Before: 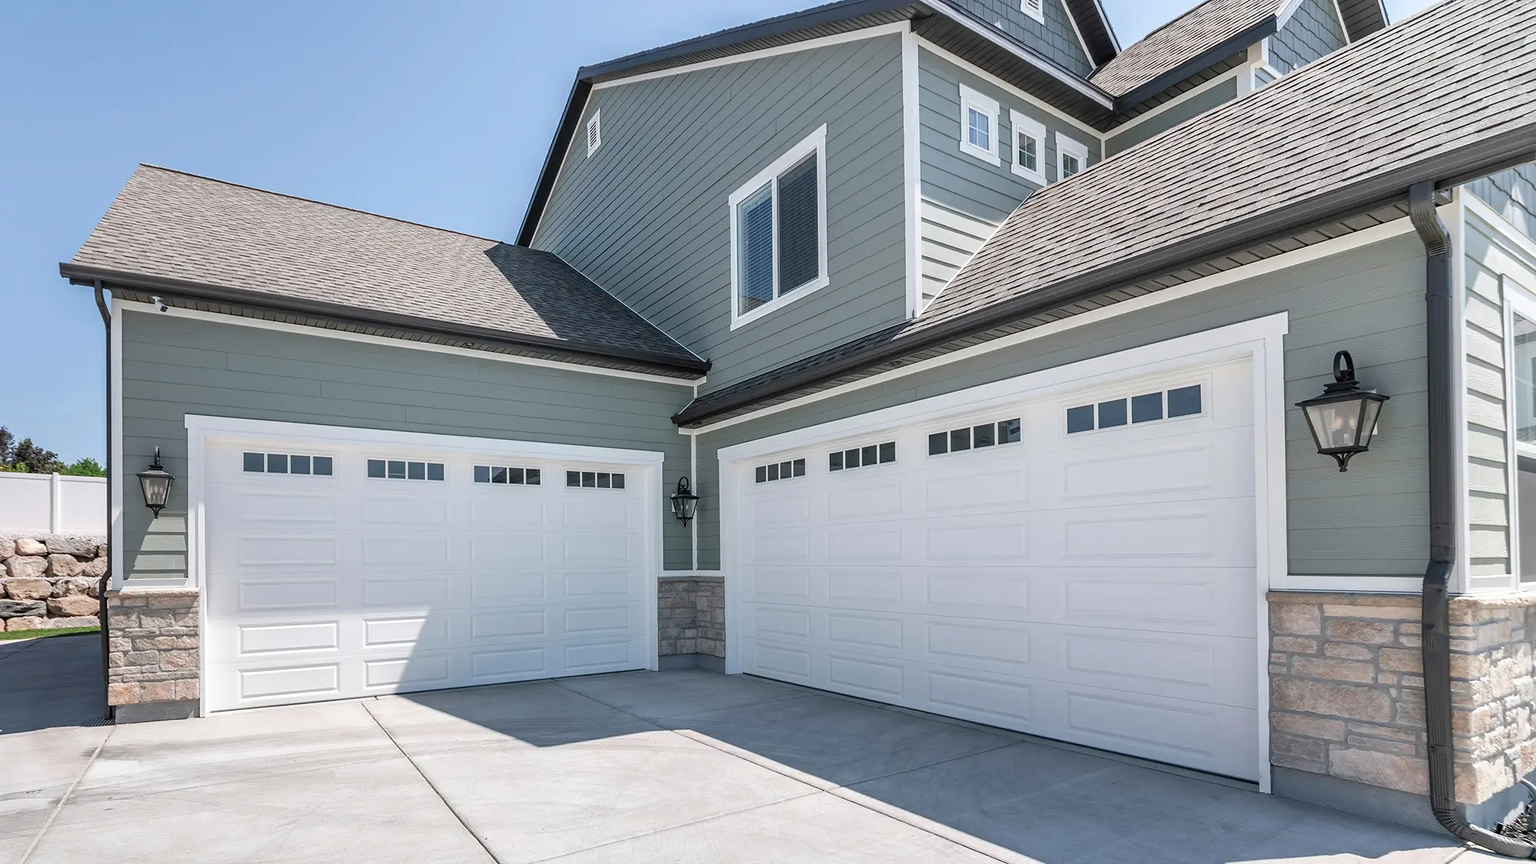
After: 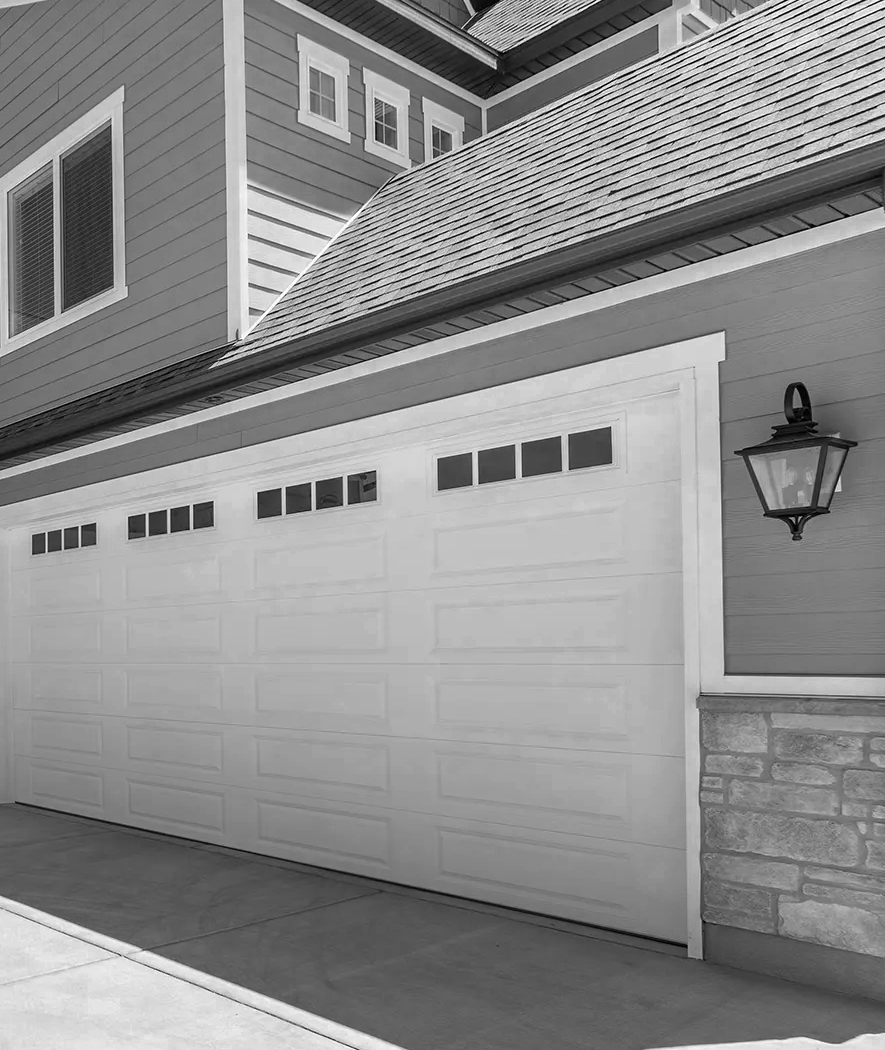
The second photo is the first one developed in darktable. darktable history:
crop: left 47.628%, top 6.643%, right 7.874%
color zones: curves: ch0 [(0.002, 0.429) (0.121, 0.212) (0.198, 0.113) (0.276, 0.344) (0.331, 0.541) (0.41, 0.56) (0.482, 0.289) (0.619, 0.227) (0.721, 0.18) (0.821, 0.435) (0.928, 0.555) (1, 0.587)]; ch1 [(0, 0) (0.143, 0) (0.286, 0) (0.429, 0) (0.571, 0) (0.714, 0) (0.857, 0)]
